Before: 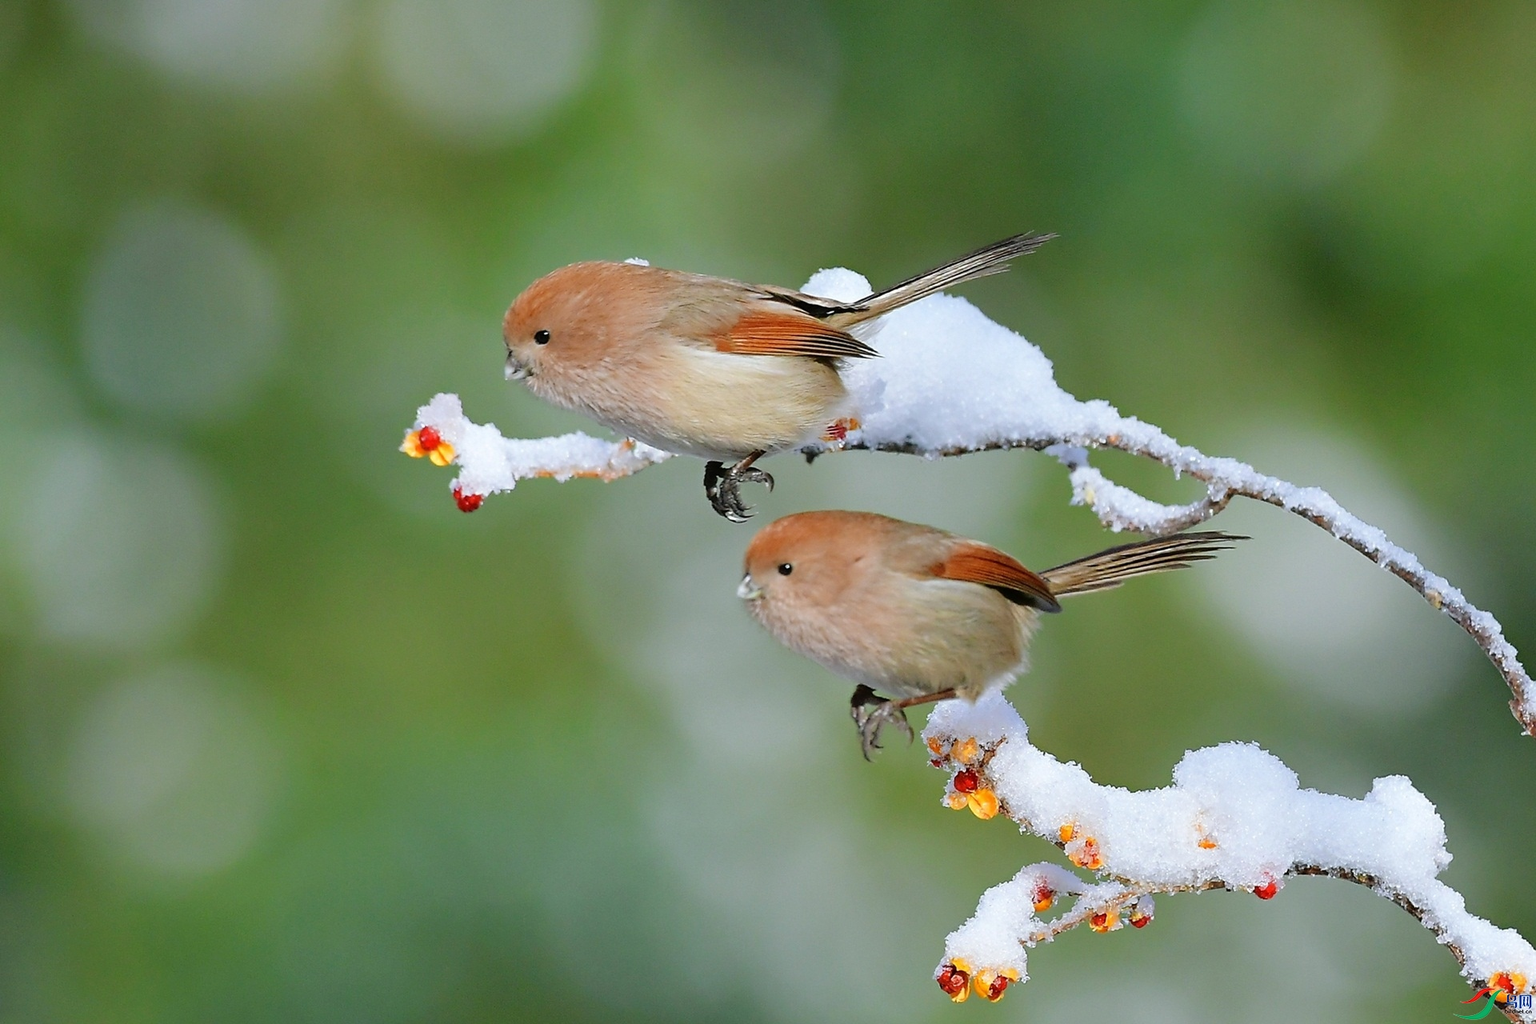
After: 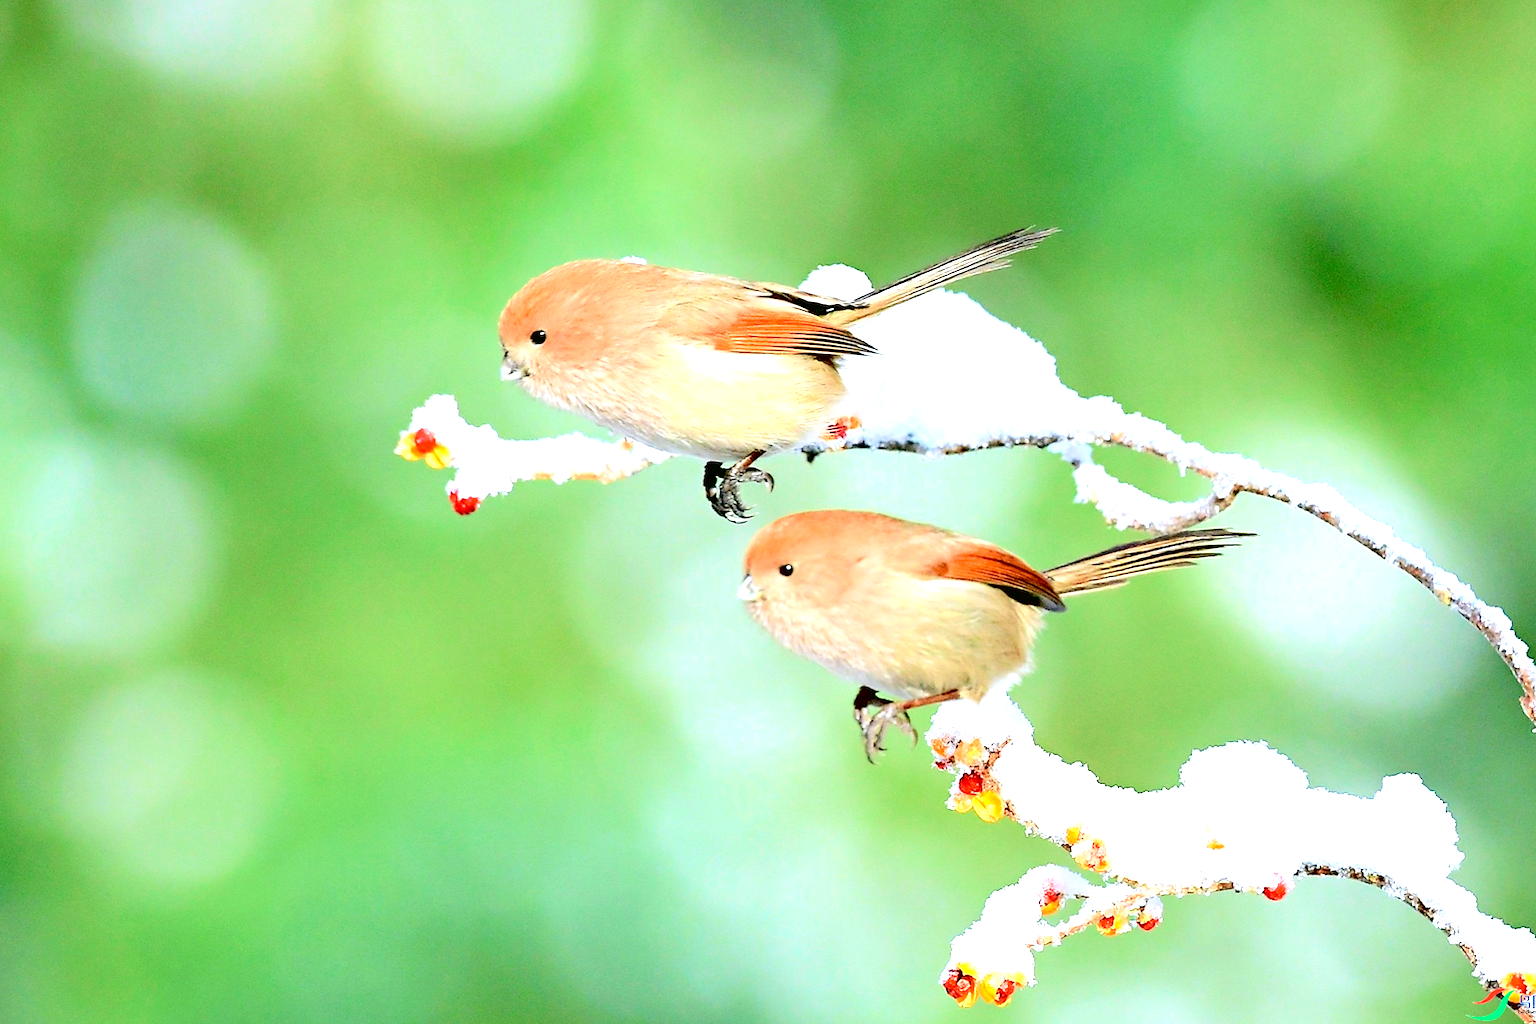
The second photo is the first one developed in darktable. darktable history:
exposure: black level correction 0.009, exposure 1.425 EV, compensate highlight preservation false
tone curve: curves: ch0 [(0, 0.013) (0.054, 0.018) (0.205, 0.197) (0.289, 0.309) (0.382, 0.437) (0.475, 0.552) (0.666, 0.743) (0.791, 0.85) (1, 0.998)]; ch1 [(0, 0) (0.394, 0.338) (0.449, 0.404) (0.499, 0.498) (0.526, 0.528) (0.543, 0.564) (0.589, 0.633) (0.66, 0.687) (0.783, 0.804) (1, 1)]; ch2 [(0, 0) (0.304, 0.31) (0.403, 0.399) (0.441, 0.421) (0.474, 0.466) (0.498, 0.496) (0.524, 0.538) (0.555, 0.584) (0.633, 0.665) (0.7, 0.711) (1, 1)], color space Lab, independent channels, preserve colors none
rotate and perspective: rotation -0.45°, automatic cropping original format, crop left 0.008, crop right 0.992, crop top 0.012, crop bottom 0.988
